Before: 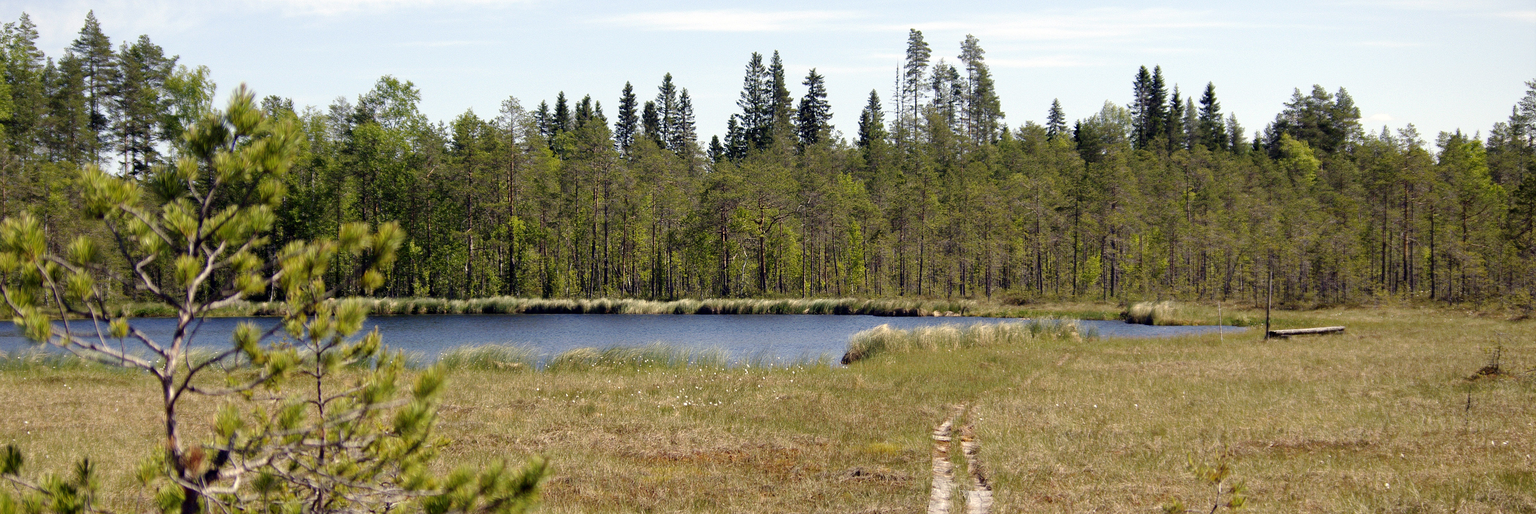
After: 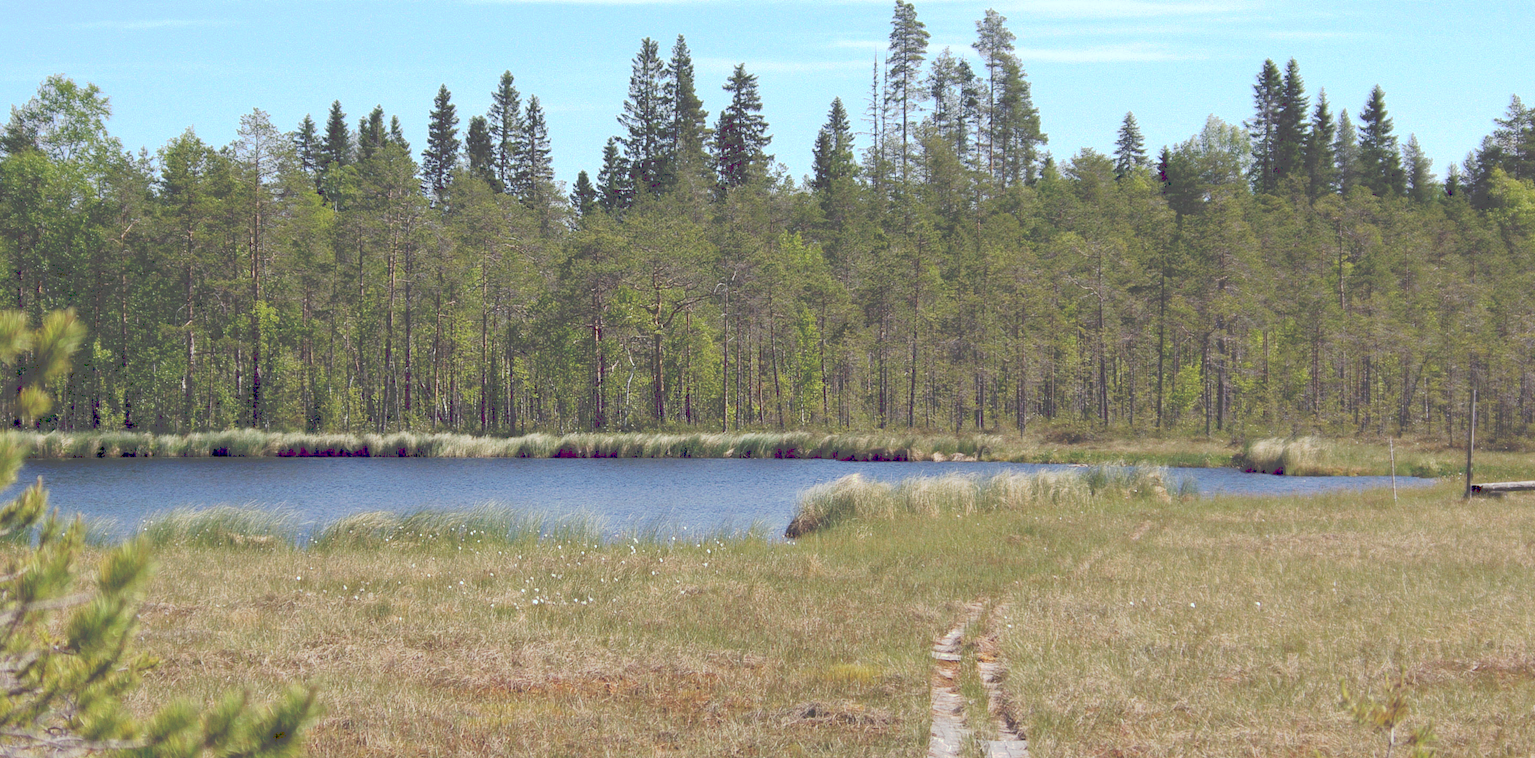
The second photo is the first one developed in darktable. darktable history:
crop and rotate: left 22.918%, top 5.629%, right 14.711%, bottom 2.247%
white balance: red 0.954, blue 1.079
tone curve: curves: ch0 [(0, 0) (0.003, 0.313) (0.011, 0.317) (0.025, 0.317) (0.044, 0.322) (0.069, 0.327) (0.1, 0.335) (0.136, 0.347) (0.177, 0.364) (0.224, 0.384) (0.277, 0.421) (0.335, 0.459) (0.399, 0.501) (0.468, 0.554) (0.543, 0.611) (0.623, 0.679) (0.709, 0.751) (0.801, 0.804) (0.898, 0.844) (1, 1)], preserve colors none
